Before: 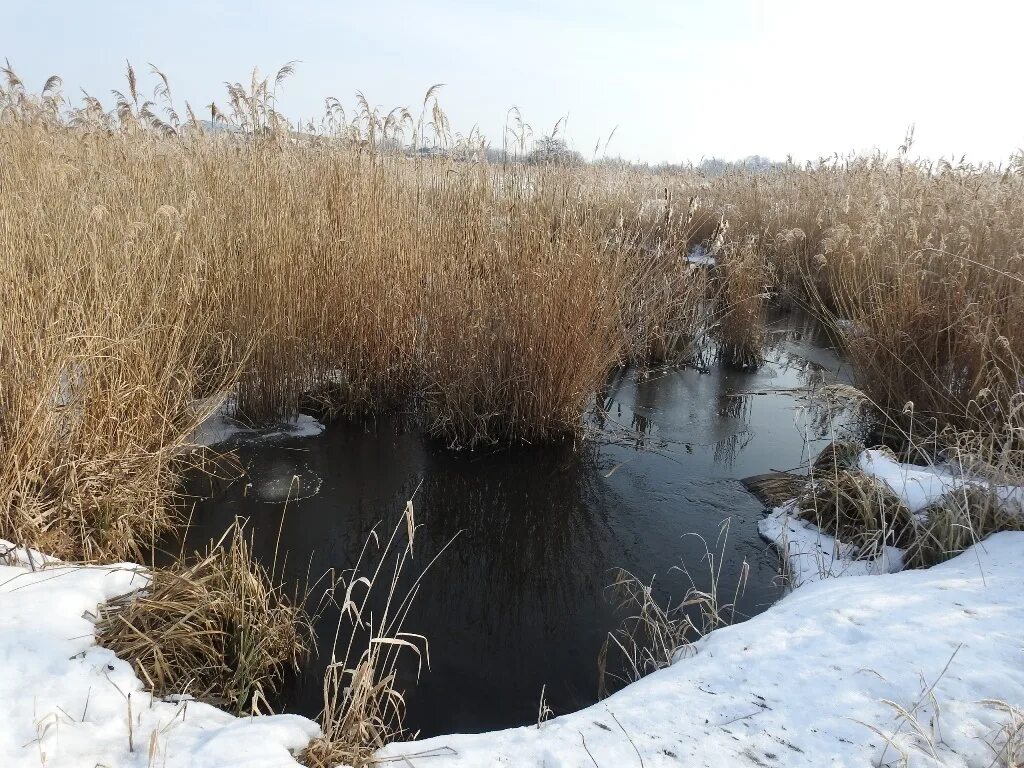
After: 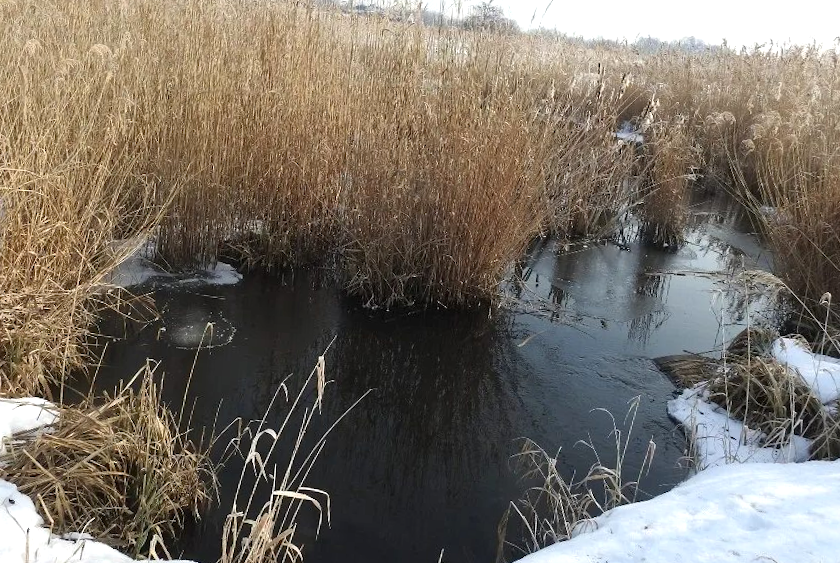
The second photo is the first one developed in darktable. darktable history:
crop and rotate: angle -4.08°, left 9.859%, top 20.645%, right 11.989%, bottom 12.146%
exposure: exposure 0.263 EV, compensate exposure bias true, compensate highlight preservation false
levels: mode automatic, levels [0.036, 0.364, 0.827]
